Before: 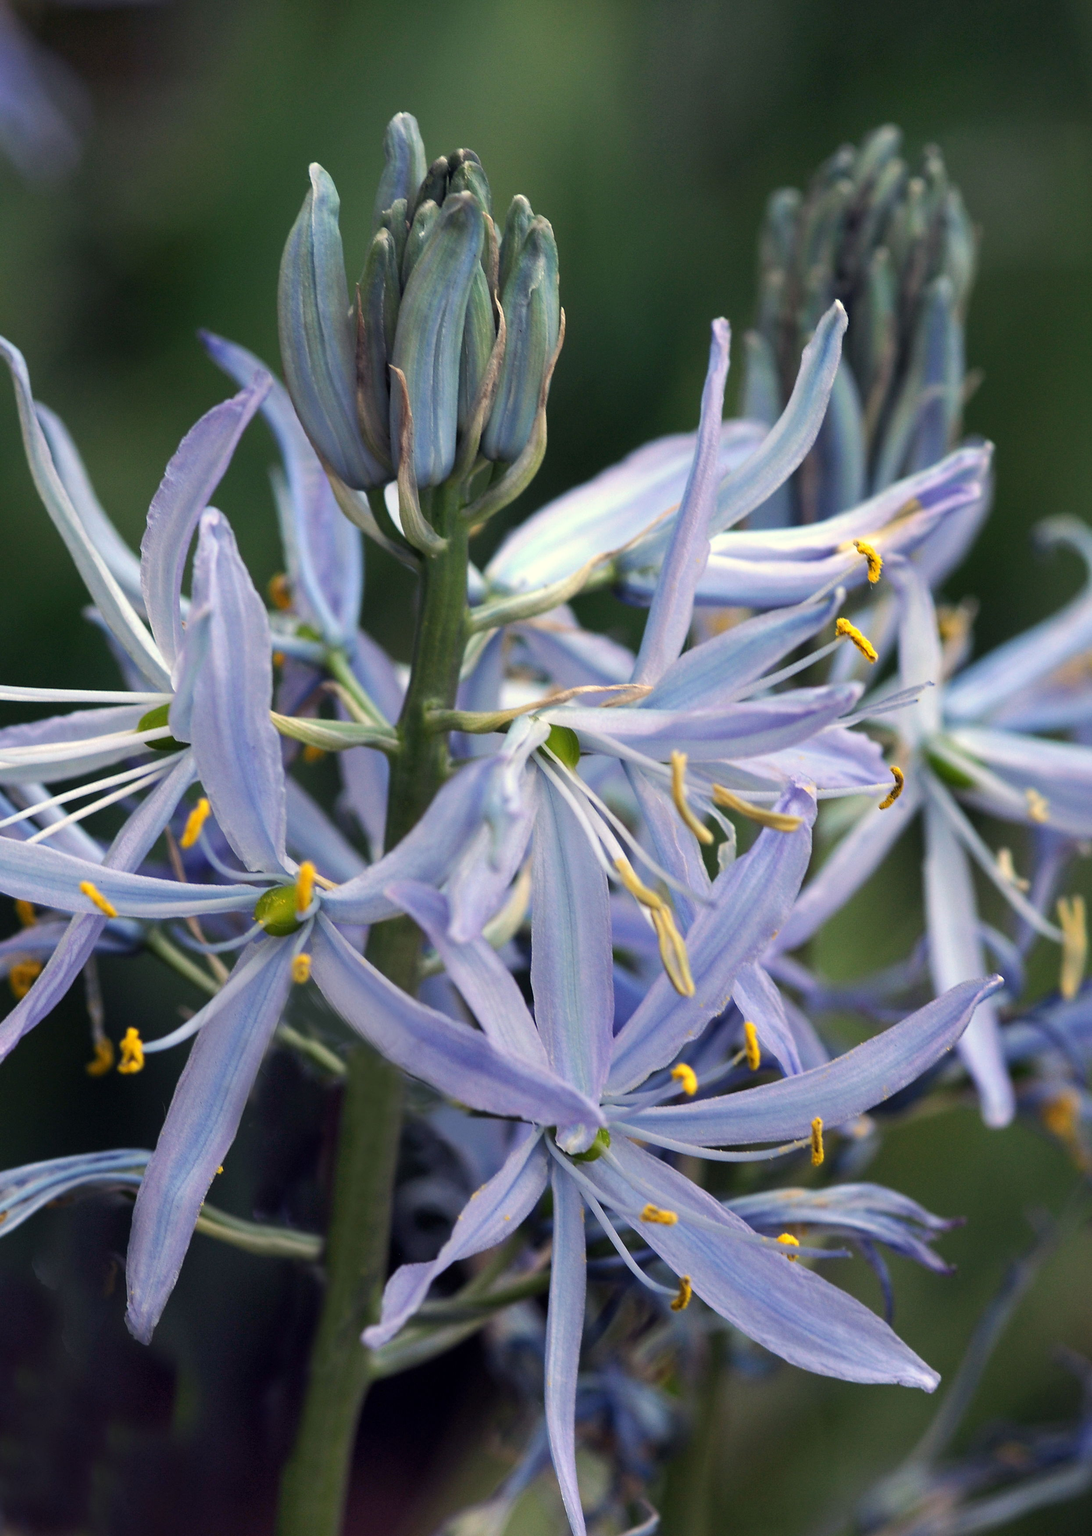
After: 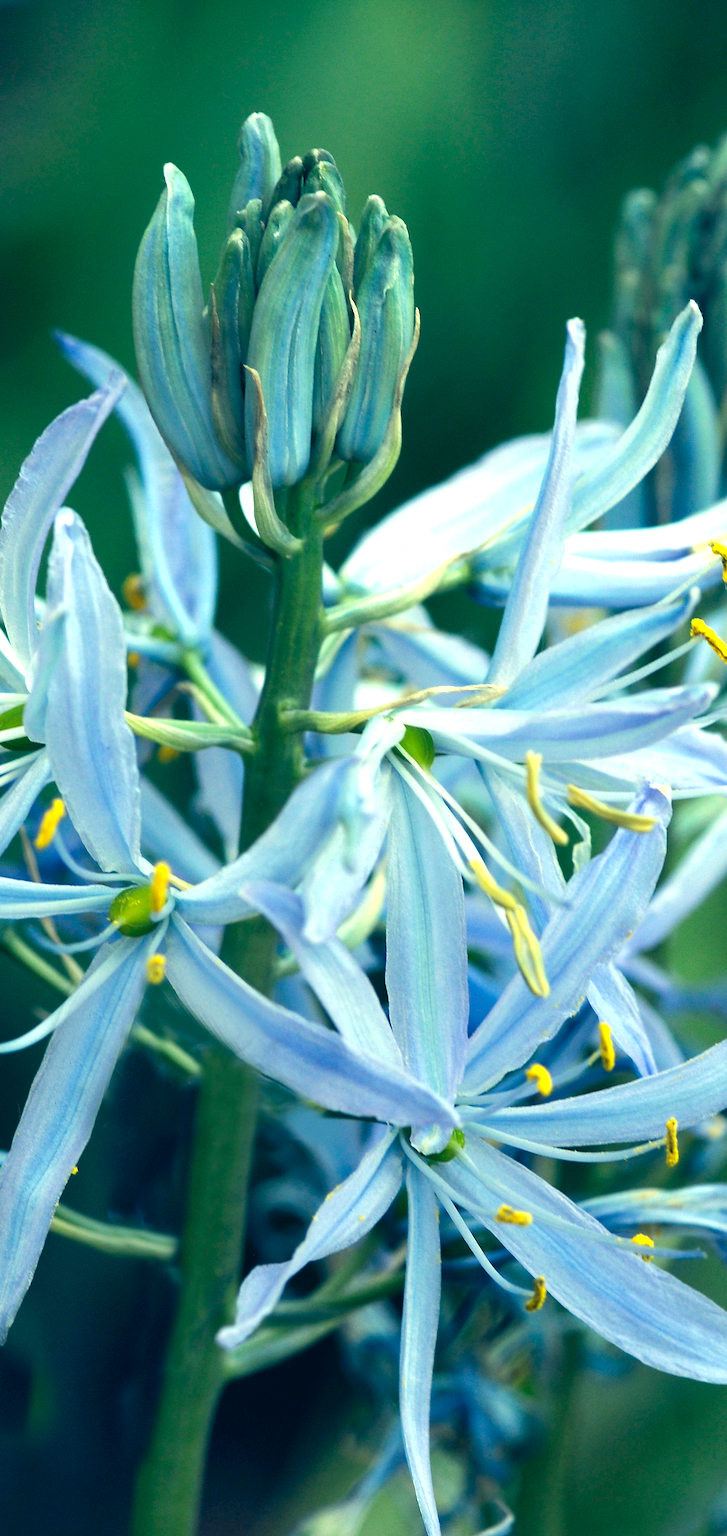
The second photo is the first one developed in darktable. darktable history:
tone equalizer: edges refinement/feathering 500, mask exposure compensation -1.57 EV, preserve details no
color correction: highlights a* -19.88, highlights b* 9.8, shadows a* -20.37, shadows b* -10.51
crop and rotate: left 13.372%, right 20.004%
exposure: exposure 0.781 EV, compensate highlight preservation false
